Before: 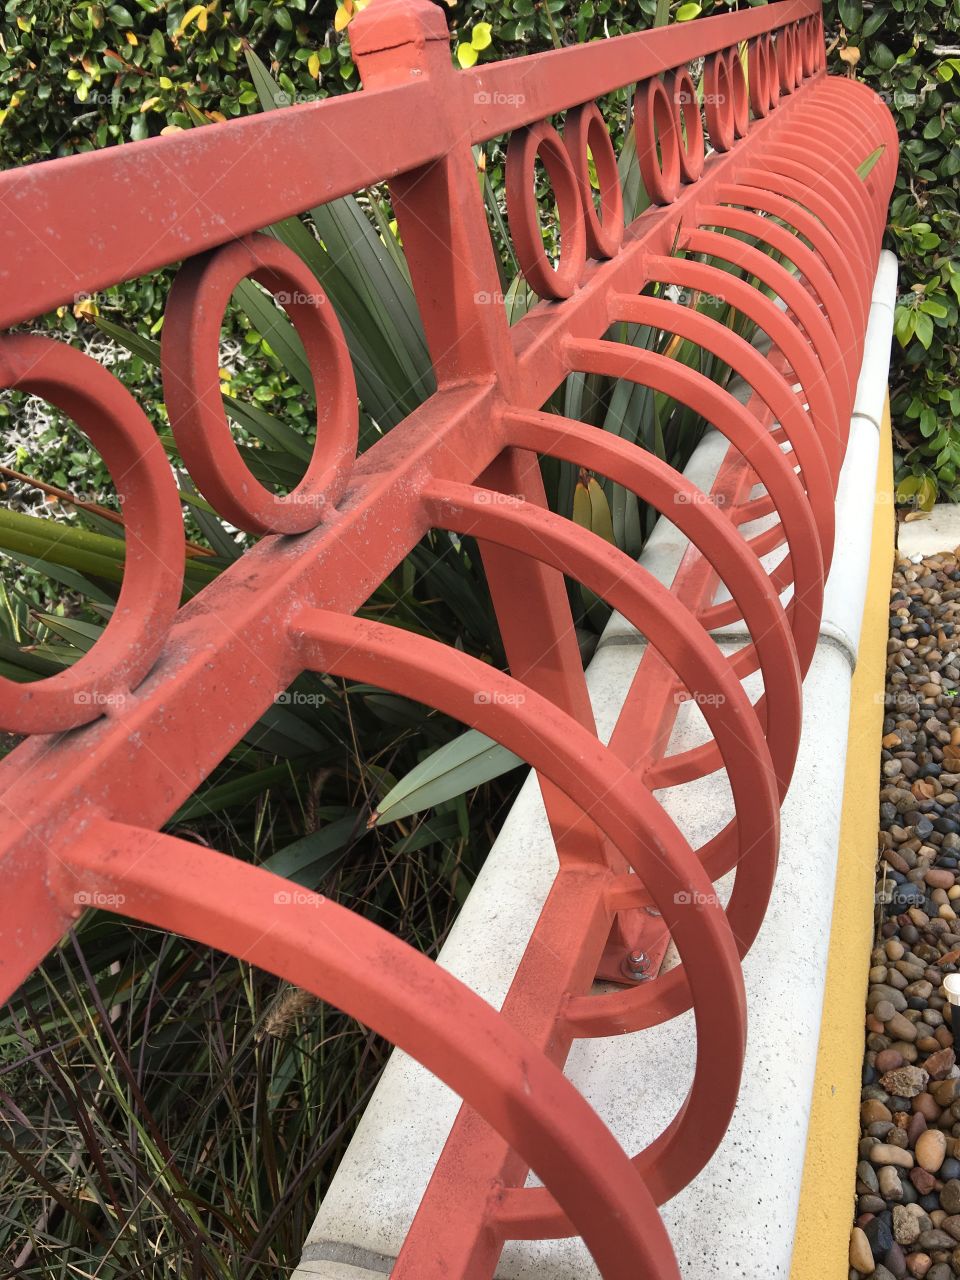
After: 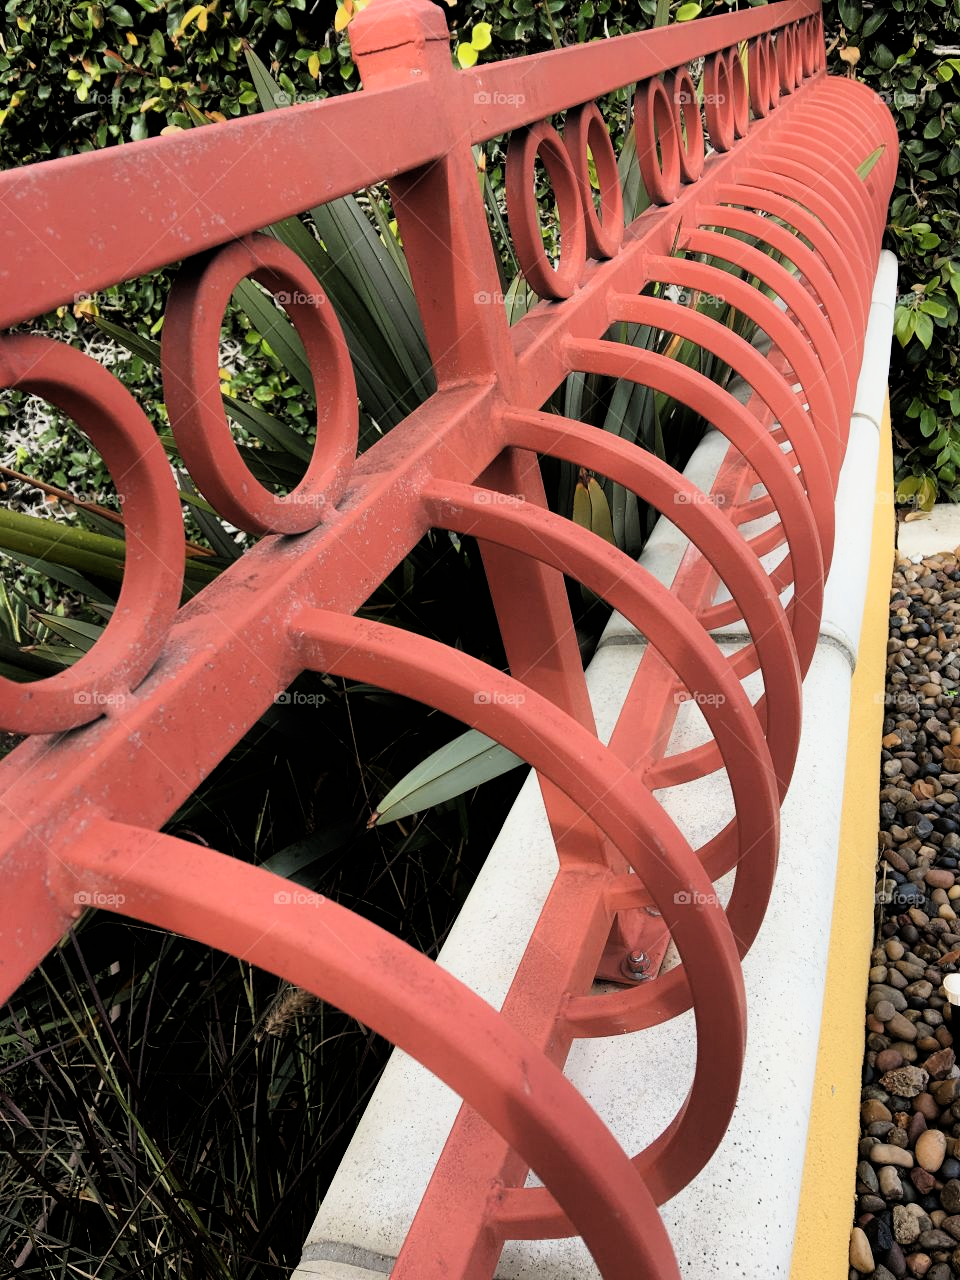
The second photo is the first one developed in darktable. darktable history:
contrast equalizer: octaves 7, y [[0.5, 0.496, 0.435, 0.435, 0.496, 0.5], [0.5 ×6], [0.5 ×6], [0 ×6], [0 ×6]]
filmic rgb: black relative exposure -3.98 EV, white relative exposure 3 EV, hardness 2.99, contrast 1.483
tone equalizer: on, module defaults
